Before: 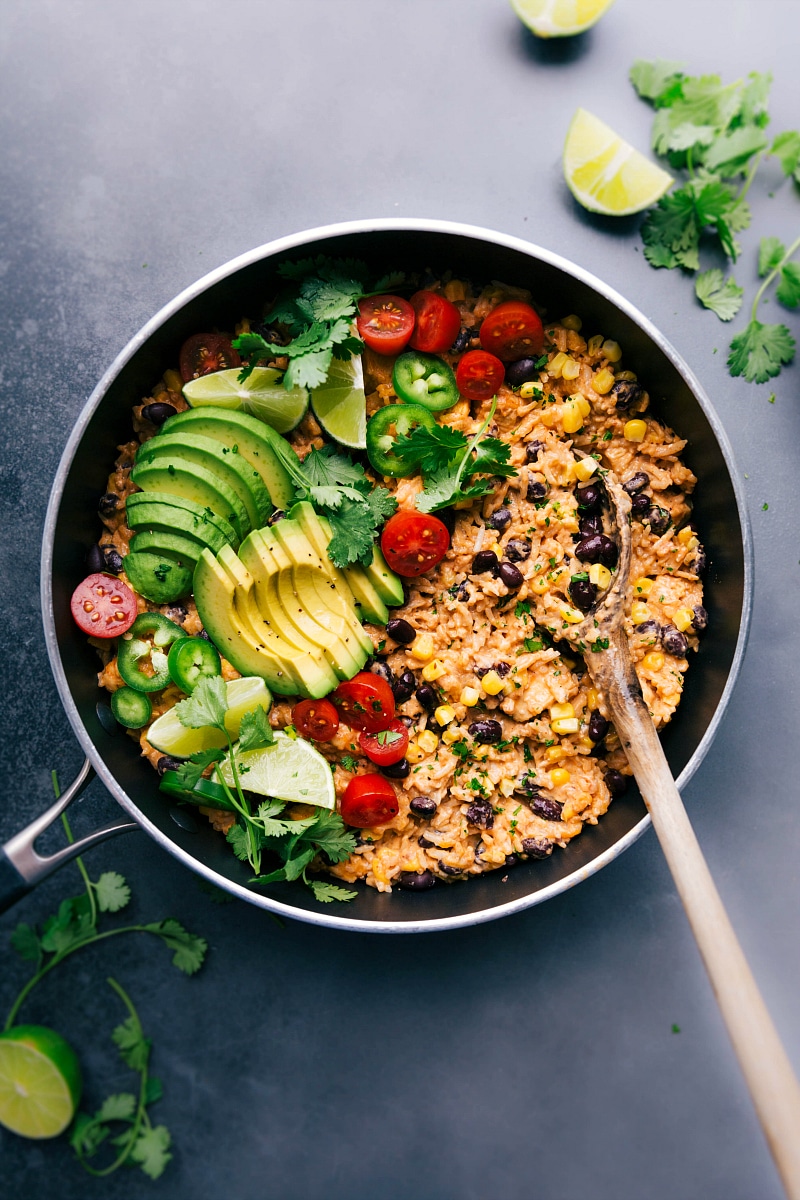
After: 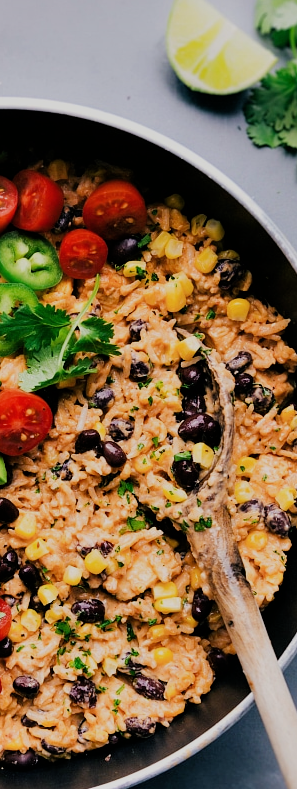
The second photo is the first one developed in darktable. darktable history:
filmic rgb: black relative exposure -7.65 EV, white relative exposure 4.56 EV, threshold 5.94 EV, hardness 3.61, enable highlight reconstruction true
shadows and highlights: soften with gaussian
crop and rotate: left 49.723%, top 10.12%, right 13.064%, bottom 24.092%
